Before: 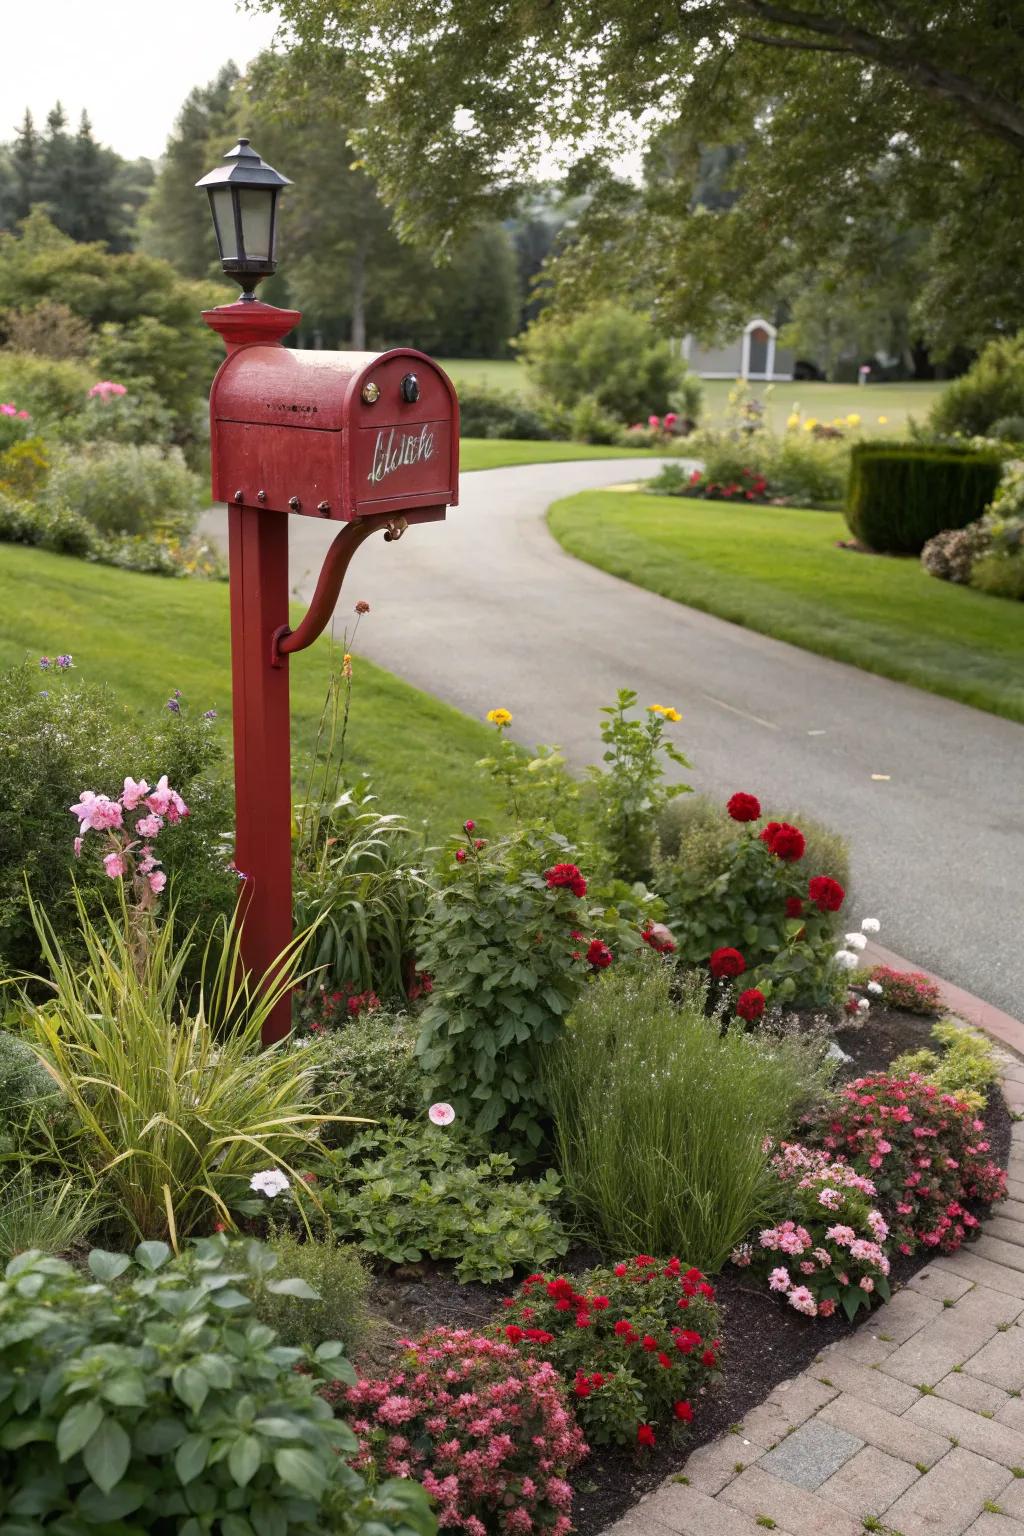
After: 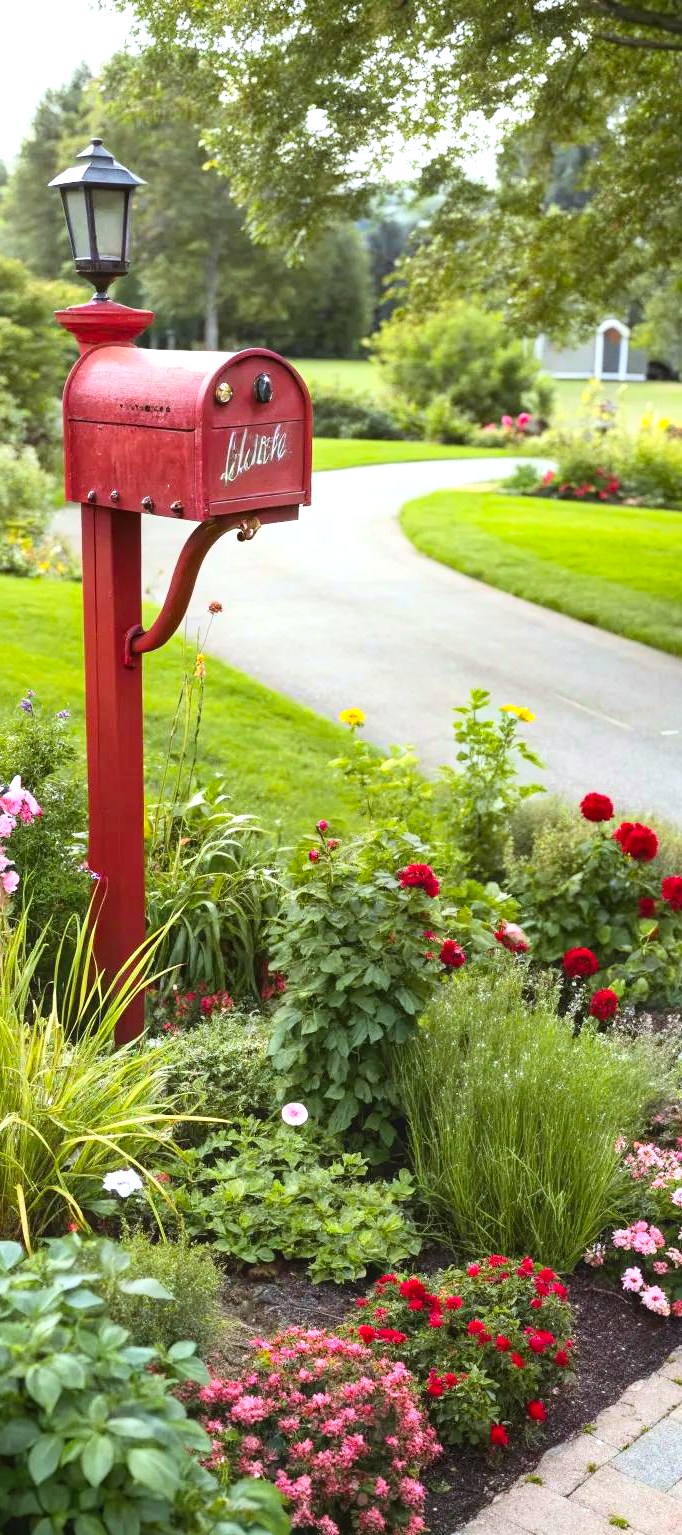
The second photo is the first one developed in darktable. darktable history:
crop and rotate: left 14.436%, right 18.898%
white balance: red 0.925, blue 1.046
local contrast: highlights 100%, shadows 100%, detail 120%, midtone range 0.2
exposure: black level correction 0, exposure 0.6 EV, compensate highlight preservation false
contrast brightness saturation: contrast 0.2, brightness 0.16, saturation 0.22
color balance rgb: shadows lift › chroma 2%, shadows lift › hue 50°, power › hue 60°, highlights gain › chroma 1%, highlights gain › hue 60°, global offset › luminance 0.25%, global vibrance 30%
tone equalizer: on, module defaults
